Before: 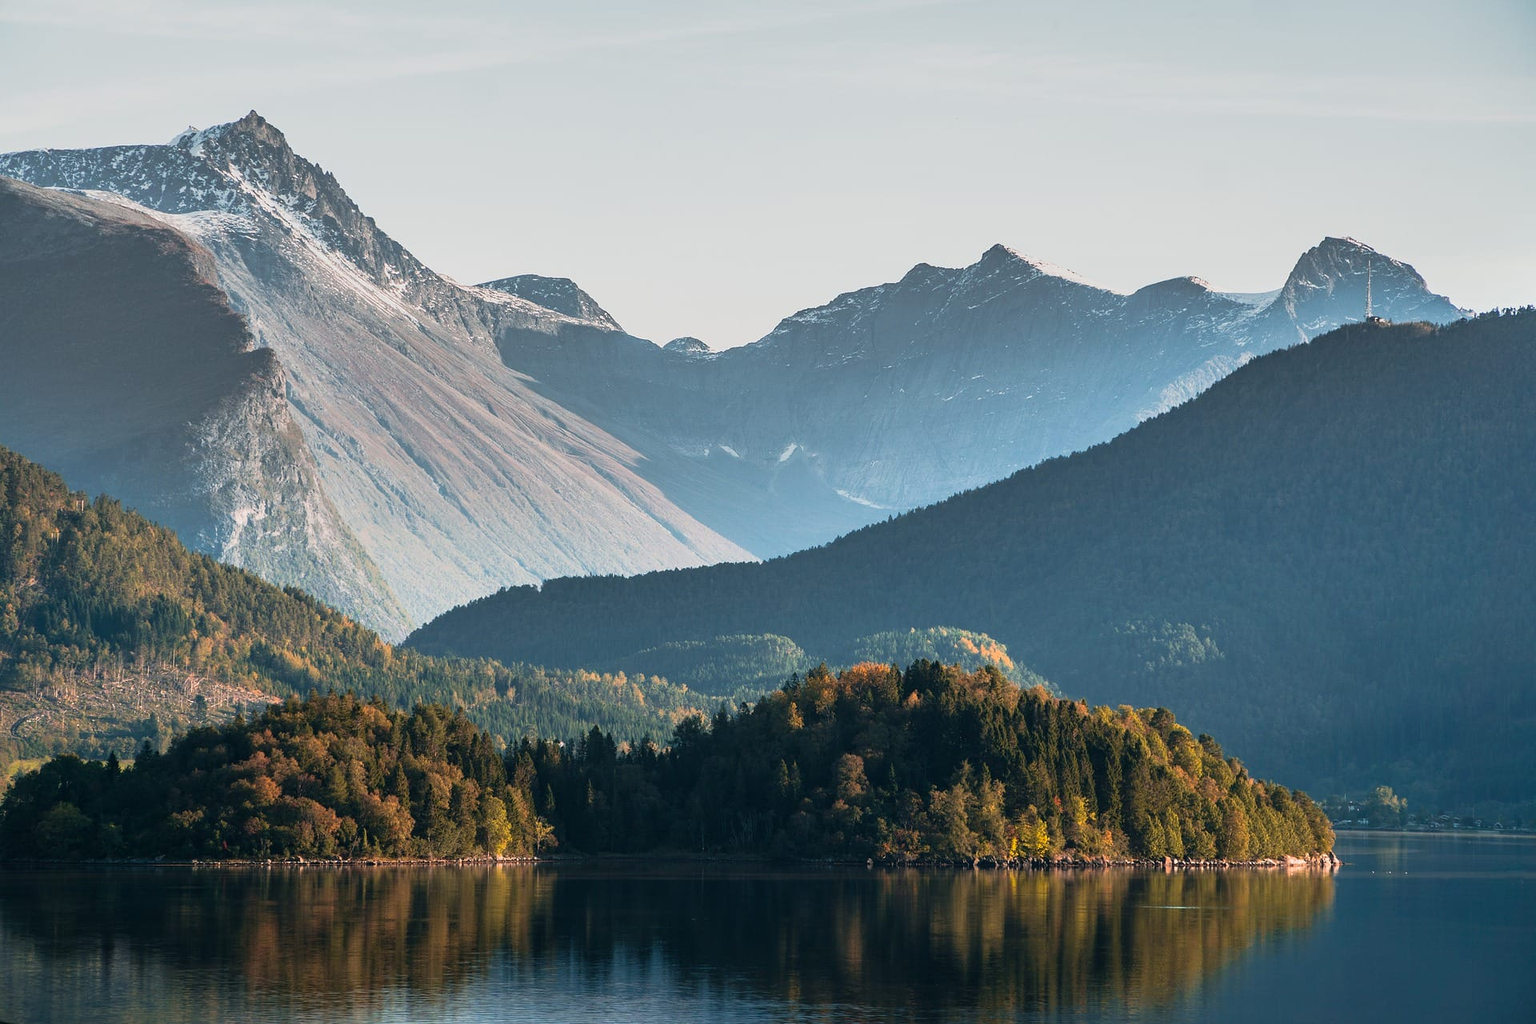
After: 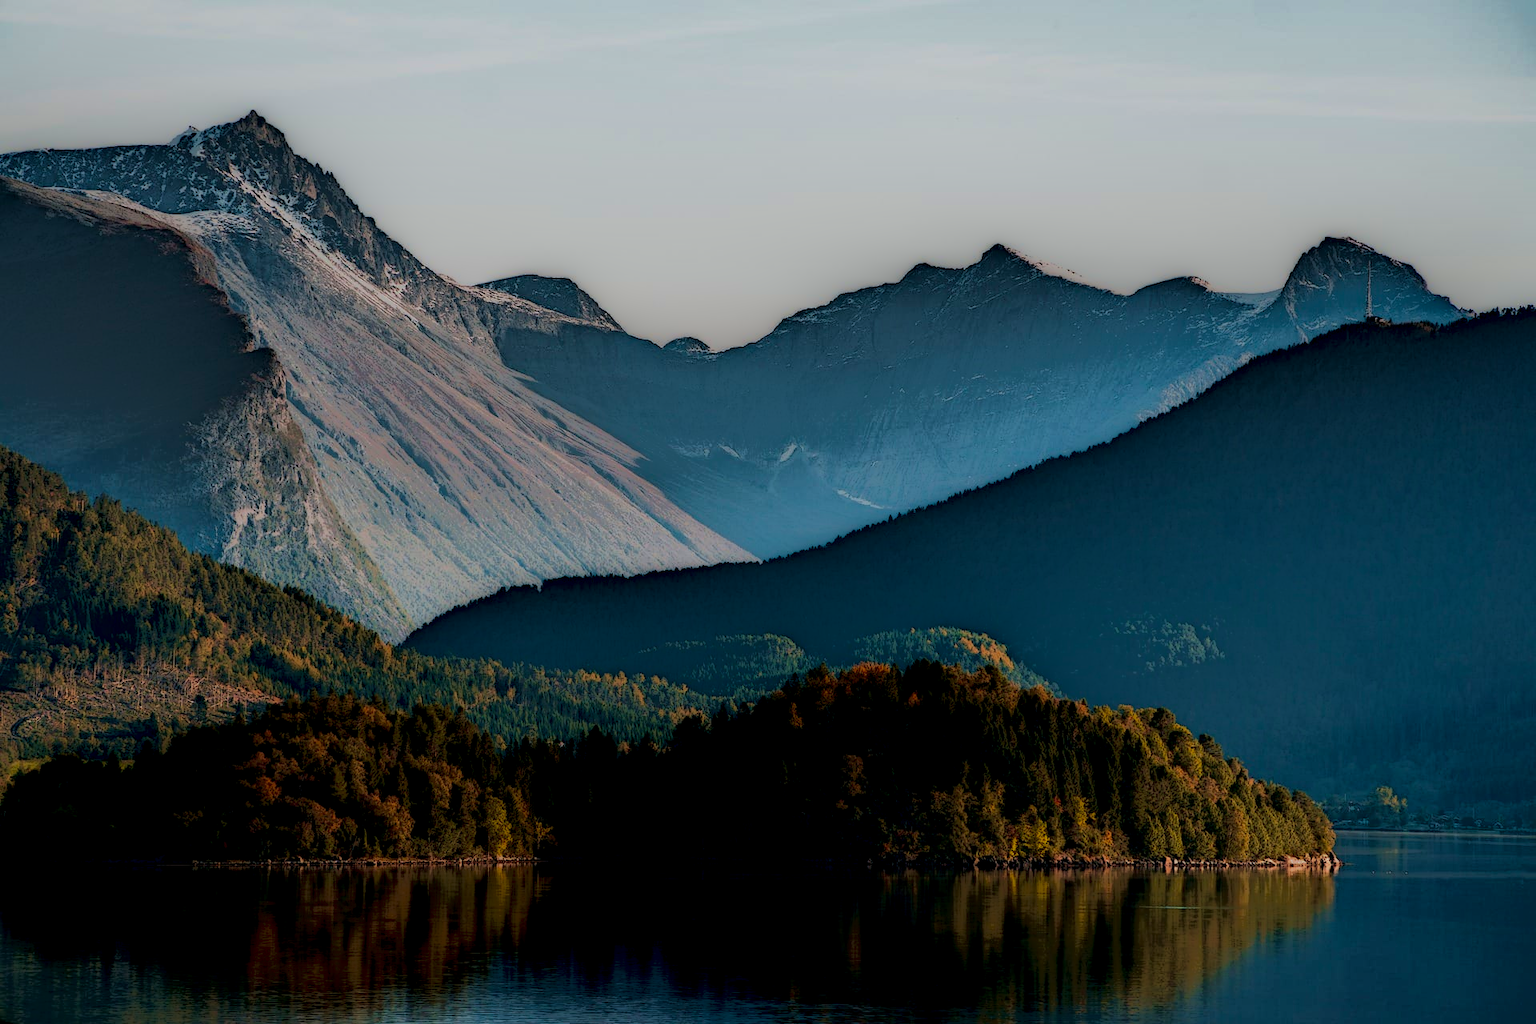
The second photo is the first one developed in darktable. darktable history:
velvia: strength 40.63%
local contrast: highlights 3%, shadows 218%, detail 164%, midtone range 0.008
